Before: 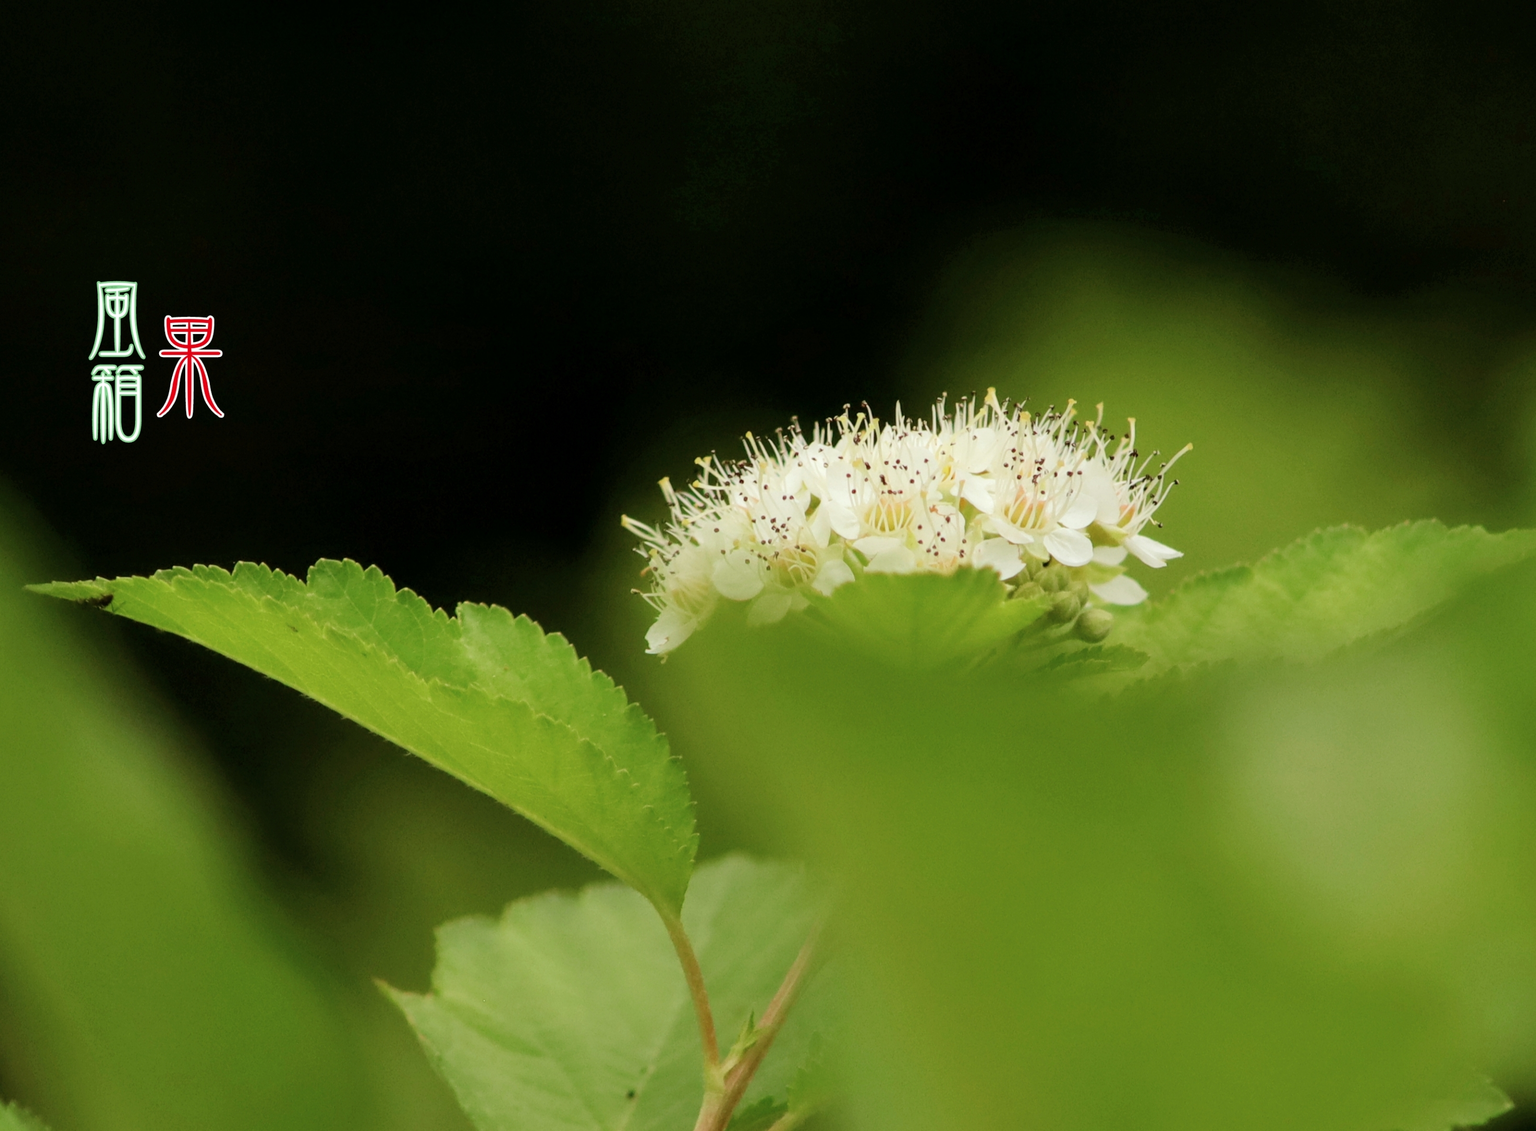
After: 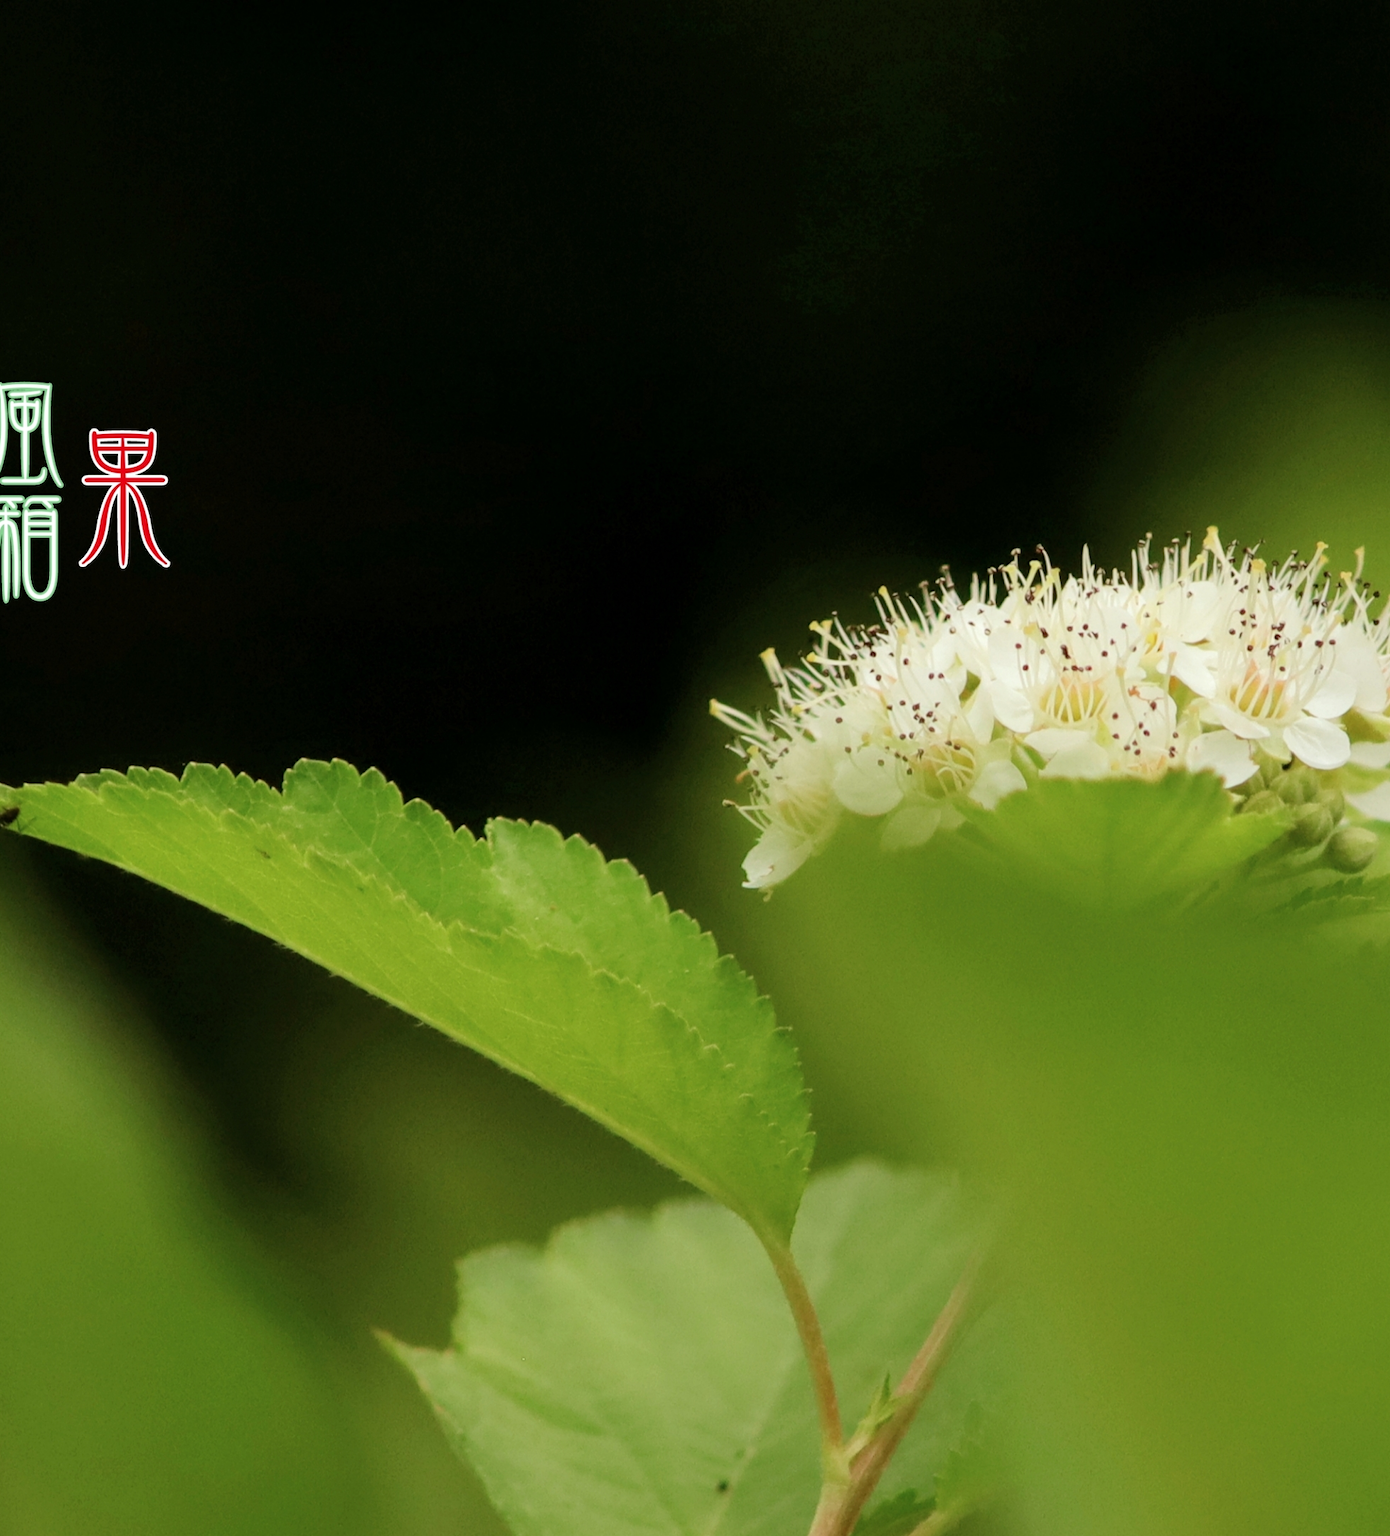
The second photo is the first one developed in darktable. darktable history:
crop and rotate: left 6.456%, right 26.89%
